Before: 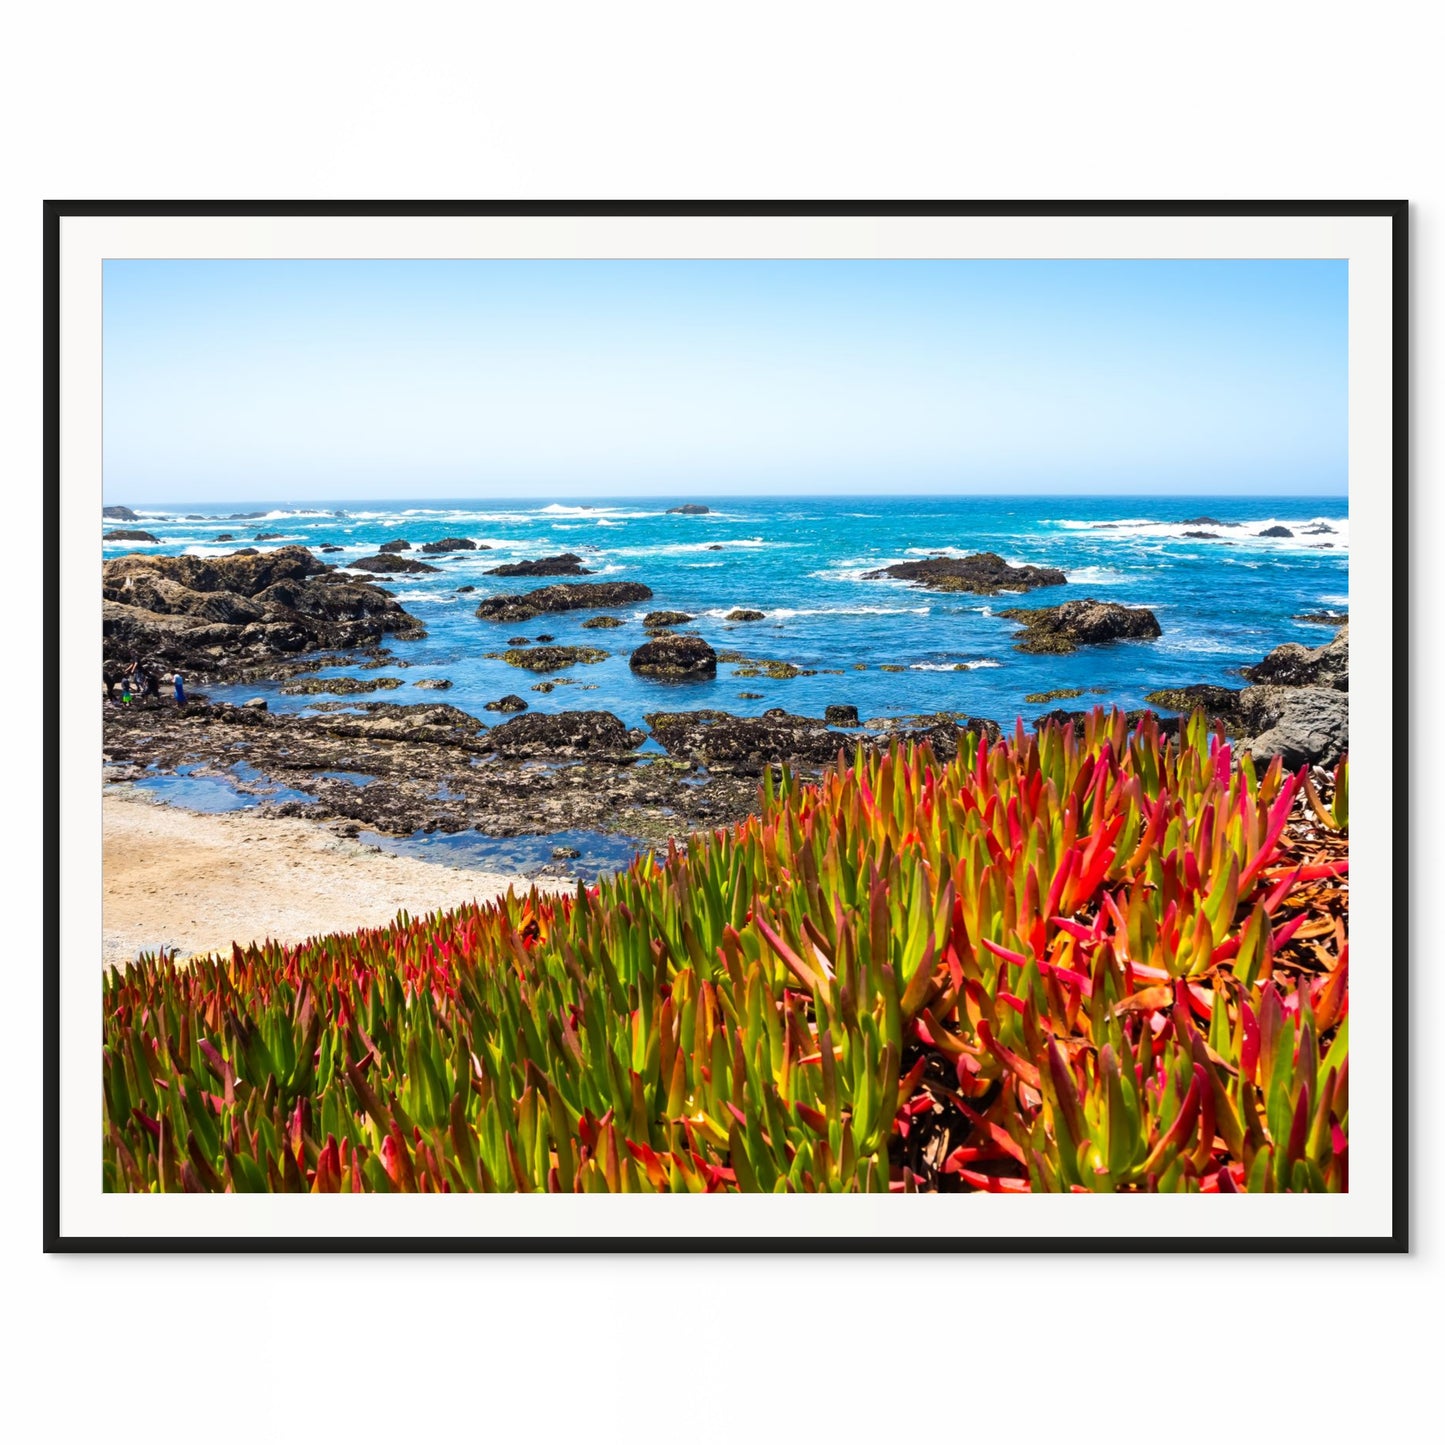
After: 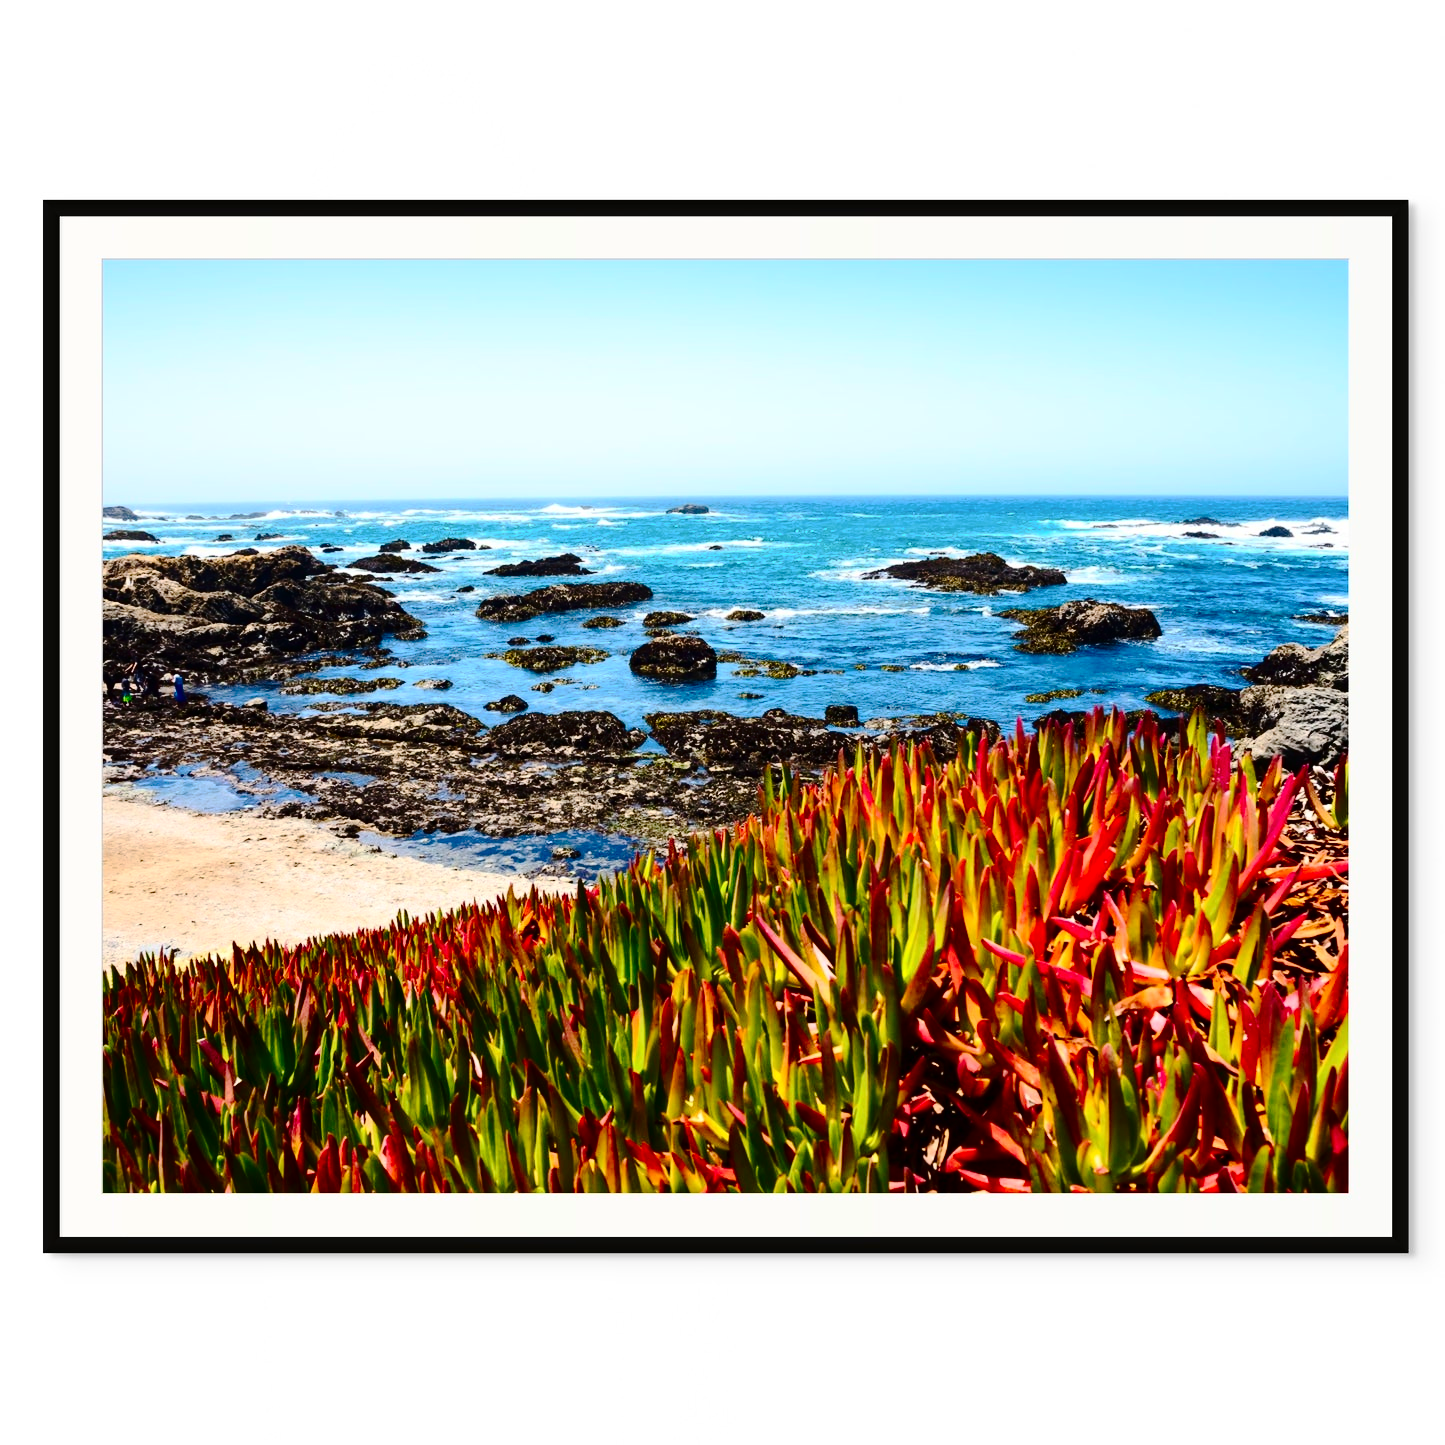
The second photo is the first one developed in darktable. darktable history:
tone curve: curves: ch0 [(0, 0) (0.003, 0.006) (0.011, 0.014) (0.025, 0.024) (0.044, 0.035) (0.069, 0.046) (0.1, 0.074) (0.136, 0.115) (0.177, 0.161) (0.224, 0.226) (0.277, 0.293) (0.335, 0.364) (0.399, 0.441) (0.468, 0.52) (0.543, 0.58) (0.623, 0.657) (0.709, 0.72) (0.801, 0.794) (0.898, 0.883) (1, 1)], preserve colors none
contrast brightness saturation: contrast 0.321, brightness -0.08, saturation 0.171
